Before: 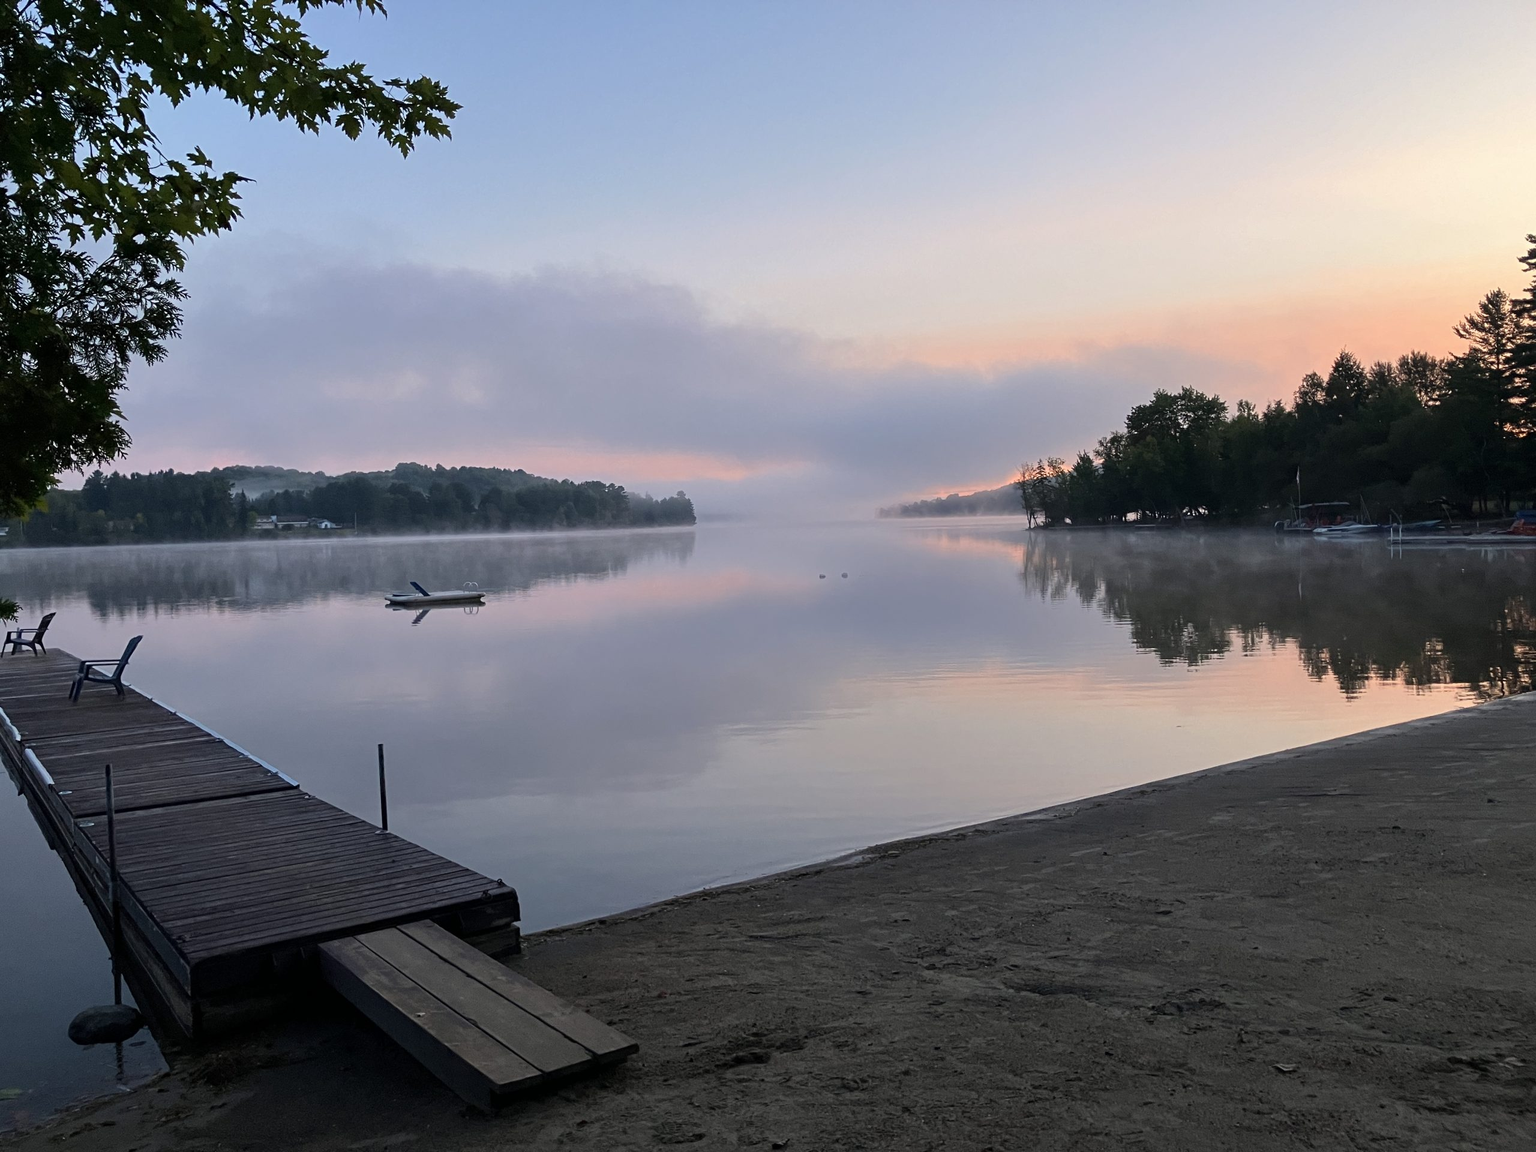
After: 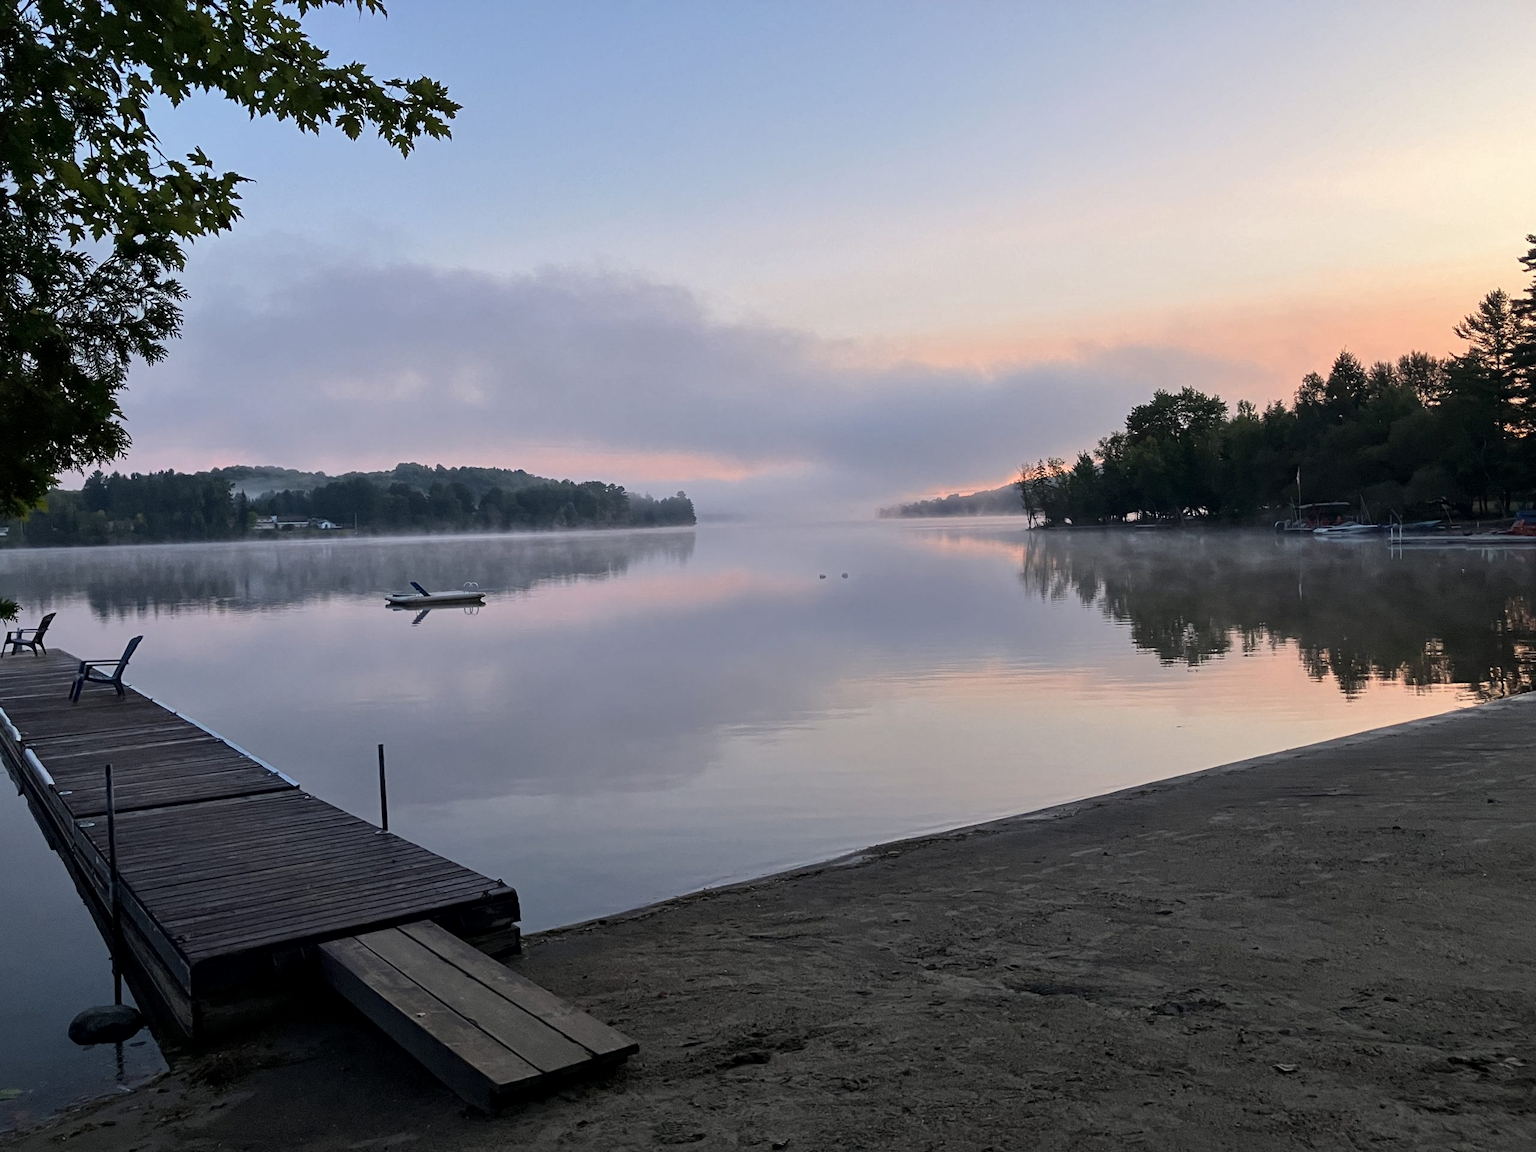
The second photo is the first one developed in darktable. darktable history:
local contrast: mode bilateral grid, contrast 20, coarseness 50, detail 120%, midtone range 0.2
exposure: compensate highlight preservation false
